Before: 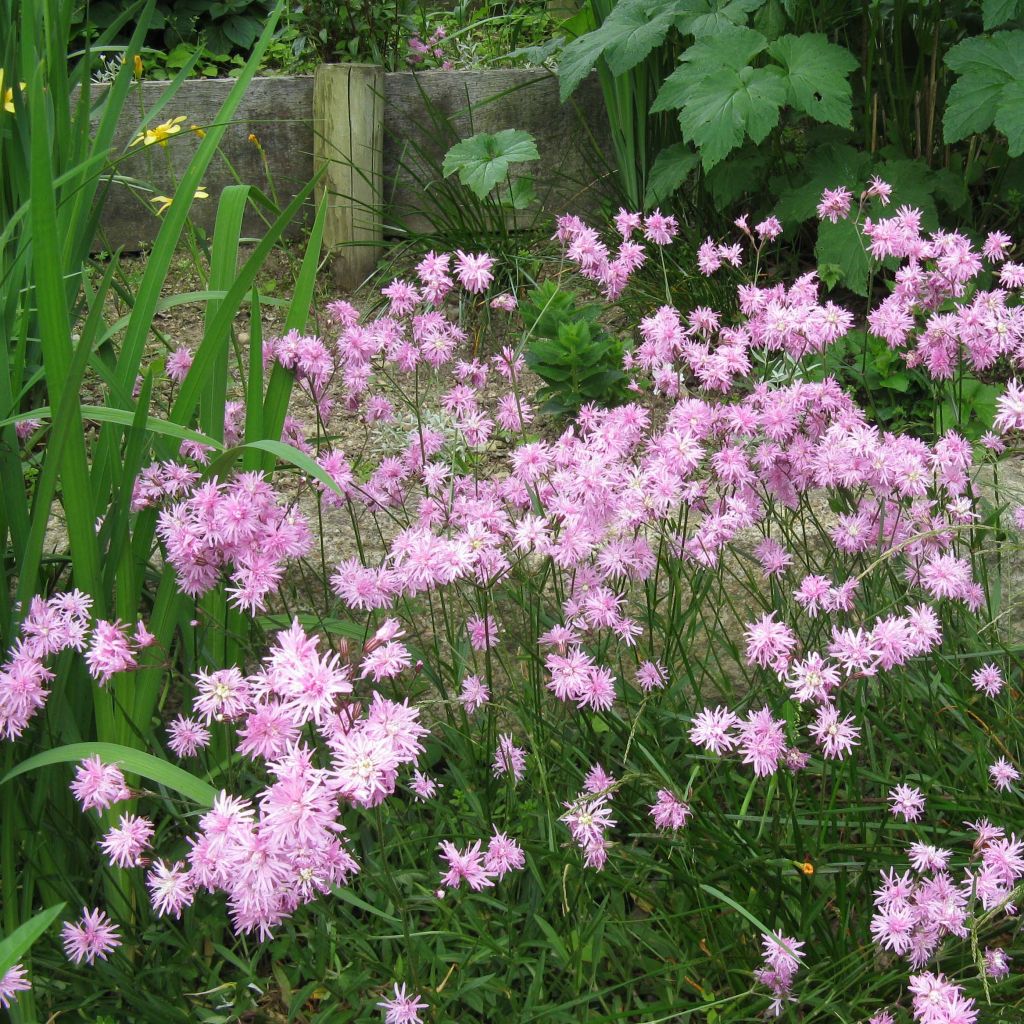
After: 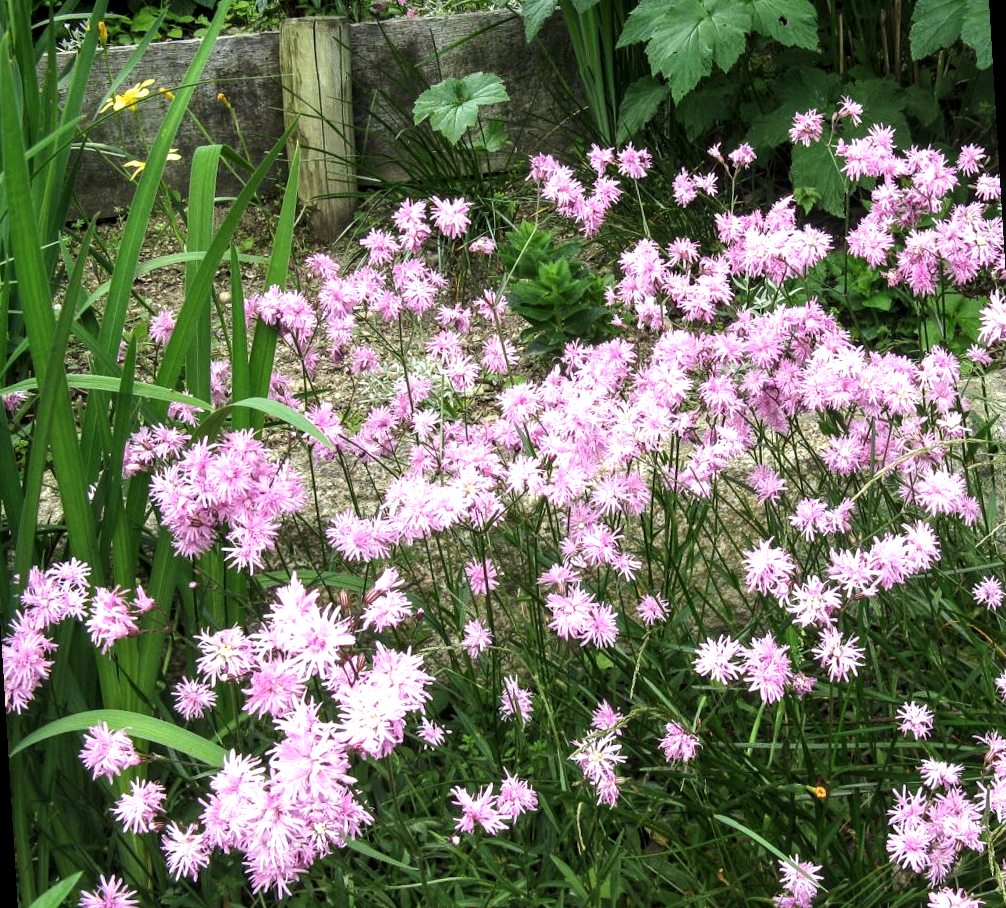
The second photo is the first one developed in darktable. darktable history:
tone equalizer: -8 EV -0.75 EV, -7 EV -0.7 EV, -6 EV -0.6 EV, -5 EV -0.4 EV, -3 EV 0.4 EV, -2 EV 0.6 EV, -1 EV 0.7 EV, +0 EV 0.75 EV, edges refinement/feathering 500, mask exposure compensation -1.57 EV, preserve details no
local contrast: detail 130%
rotate and perspective: rotation -3.52°, crop left 0.036, crop right 0.964, crop top 0.081, crop bottom 0.919
